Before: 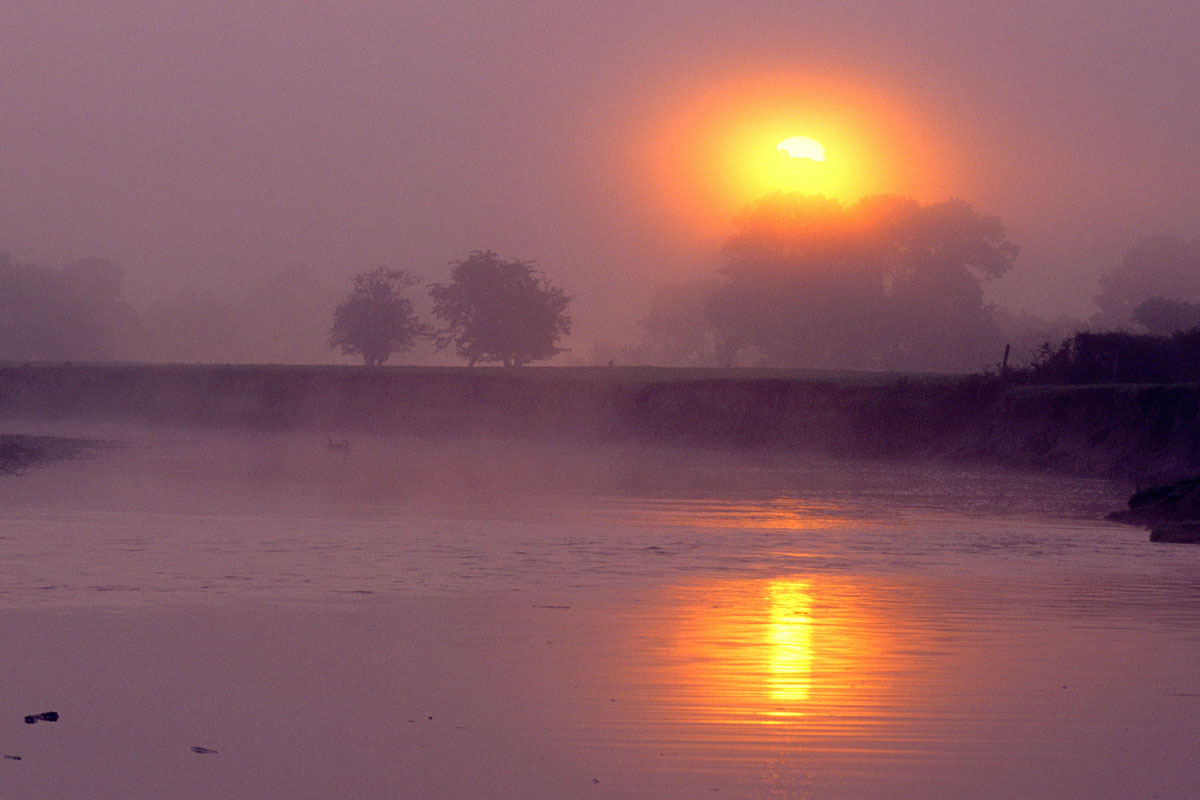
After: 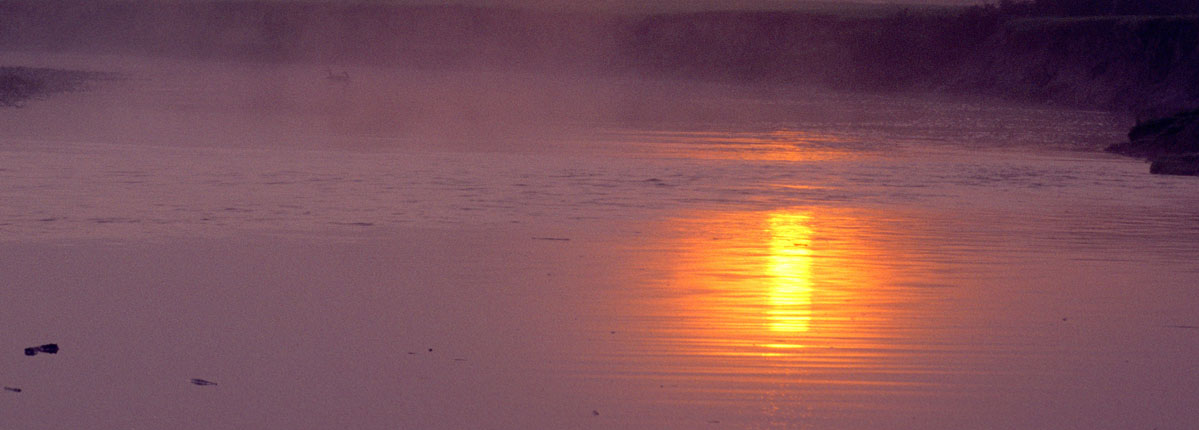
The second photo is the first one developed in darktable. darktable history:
crop and rotate: top 46.221%, right 0.04%
